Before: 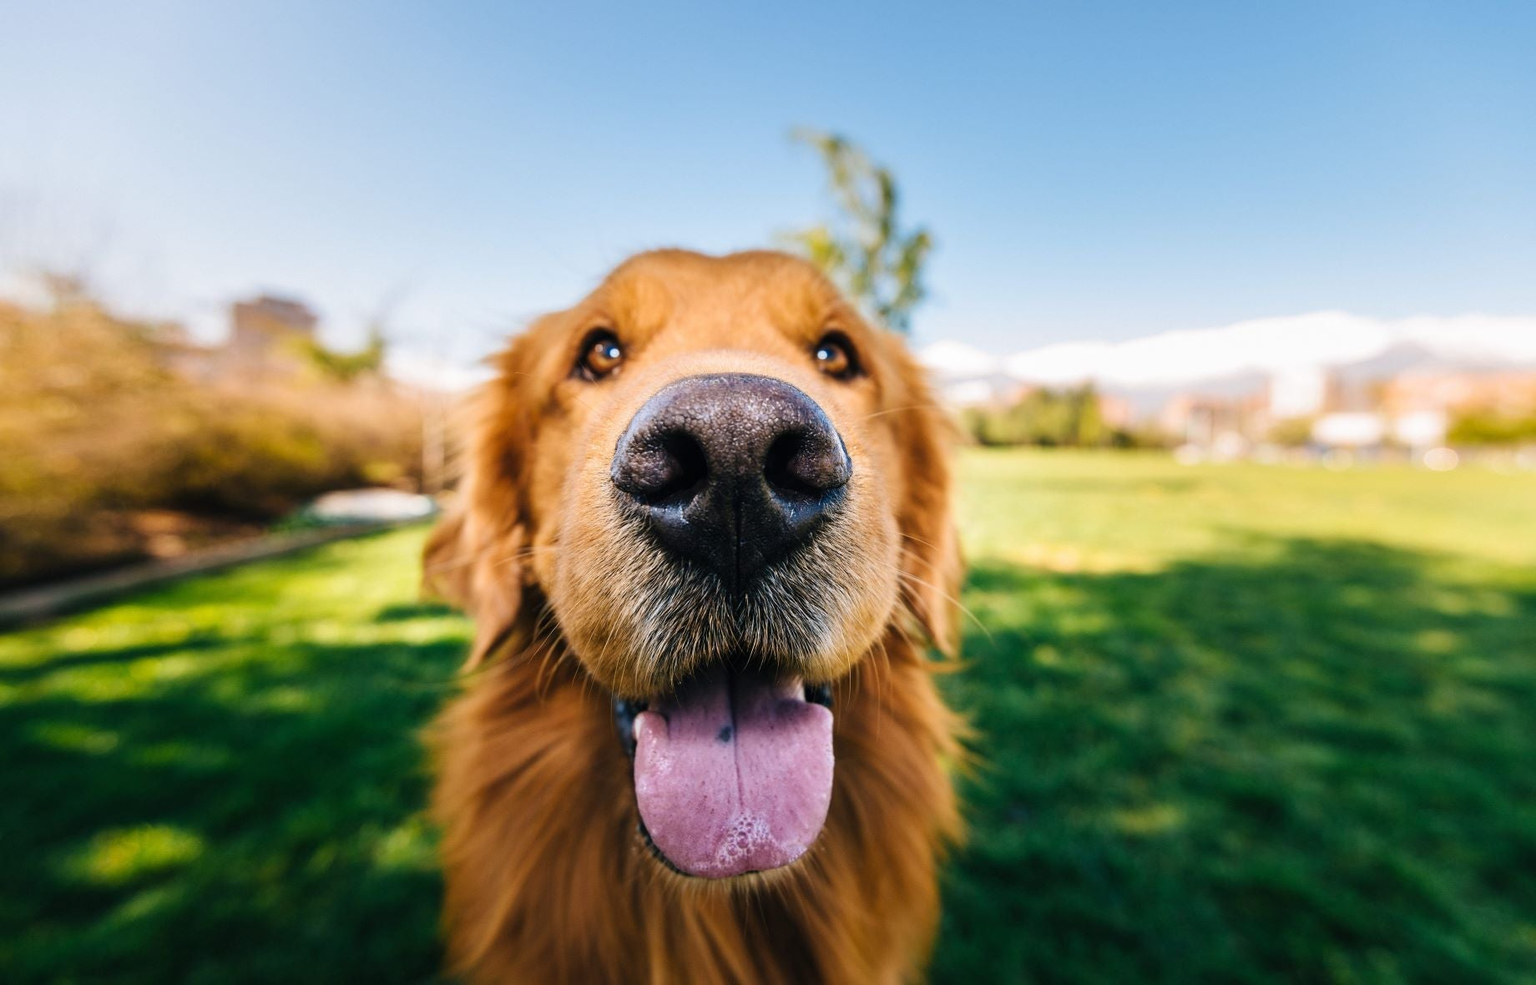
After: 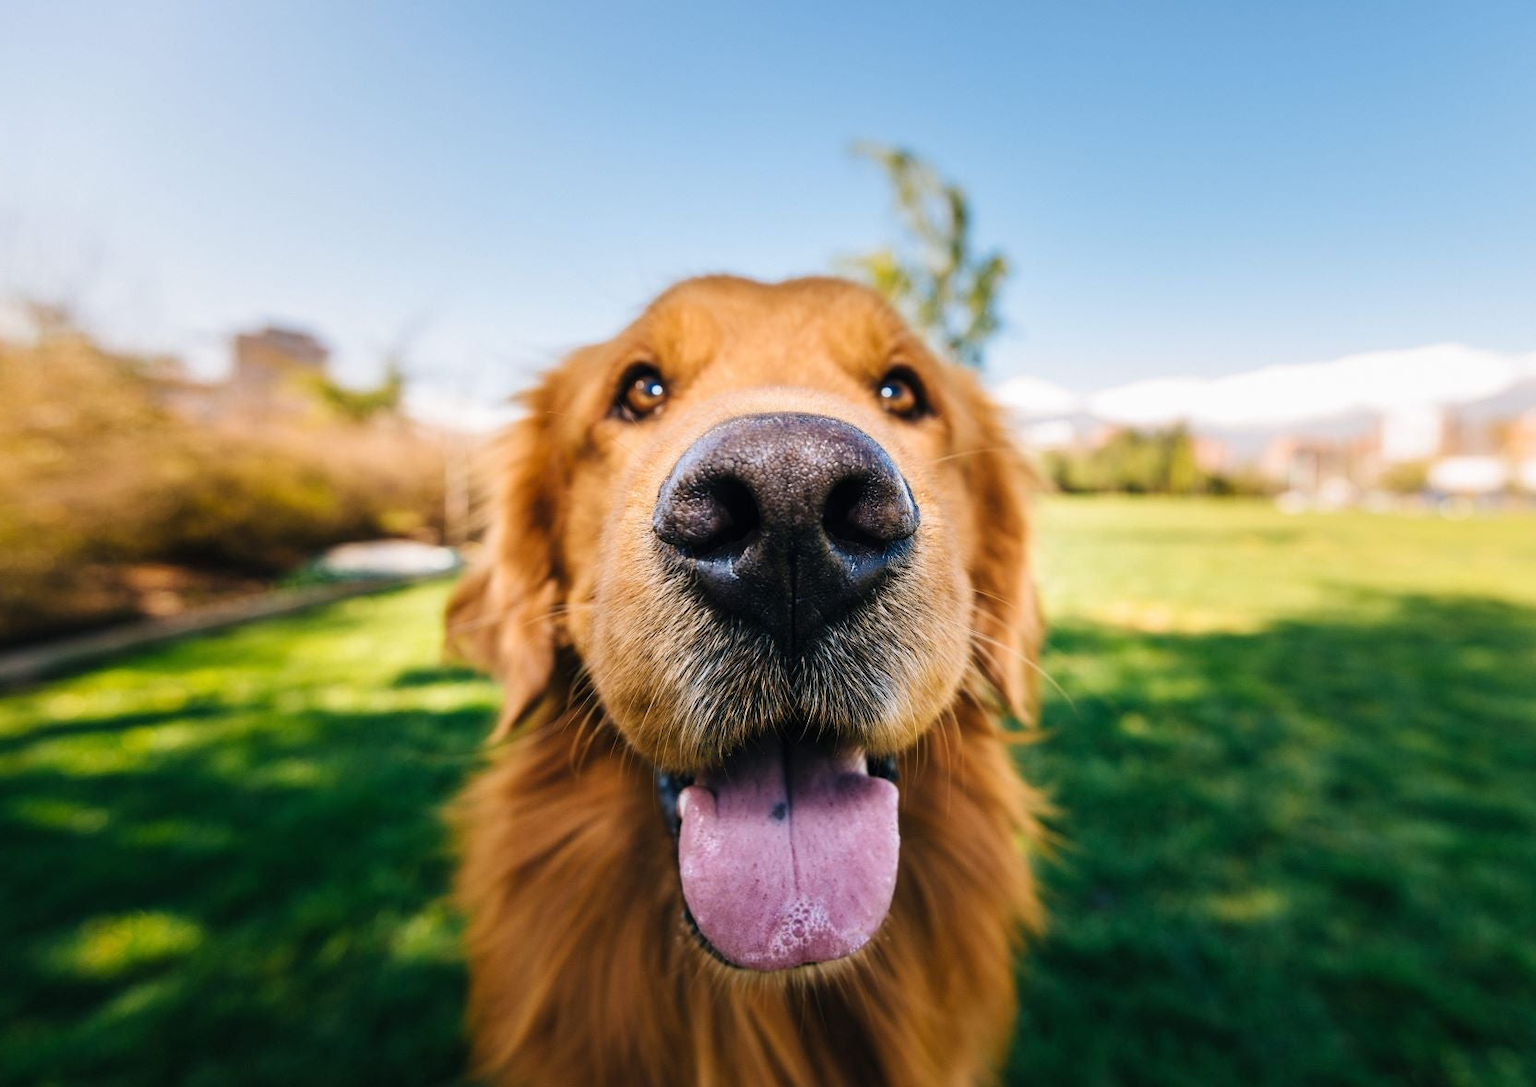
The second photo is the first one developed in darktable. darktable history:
crop and rotate: left 1.356%, right 8.129%
